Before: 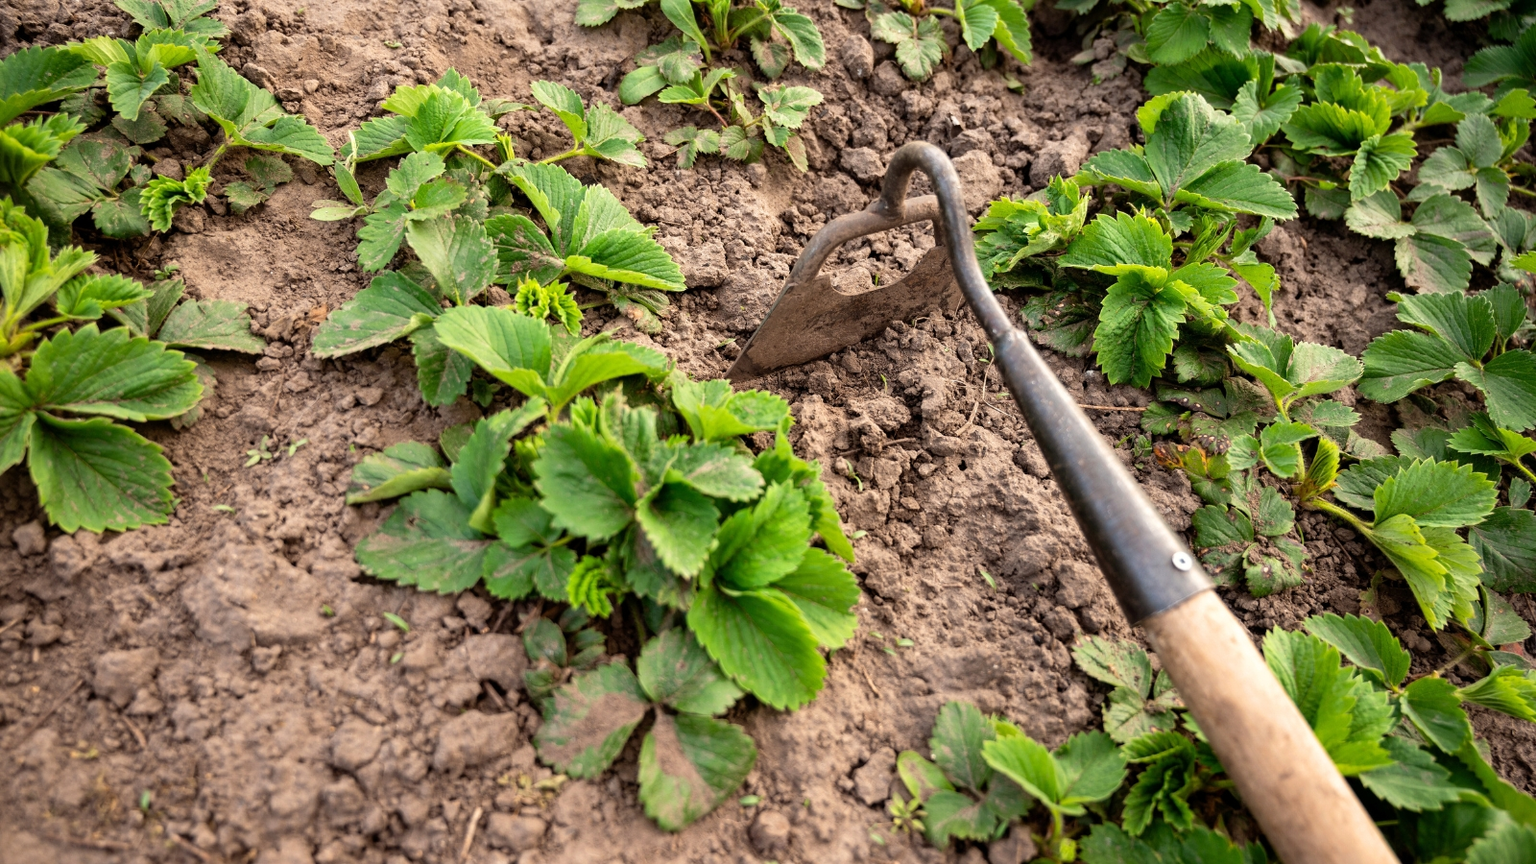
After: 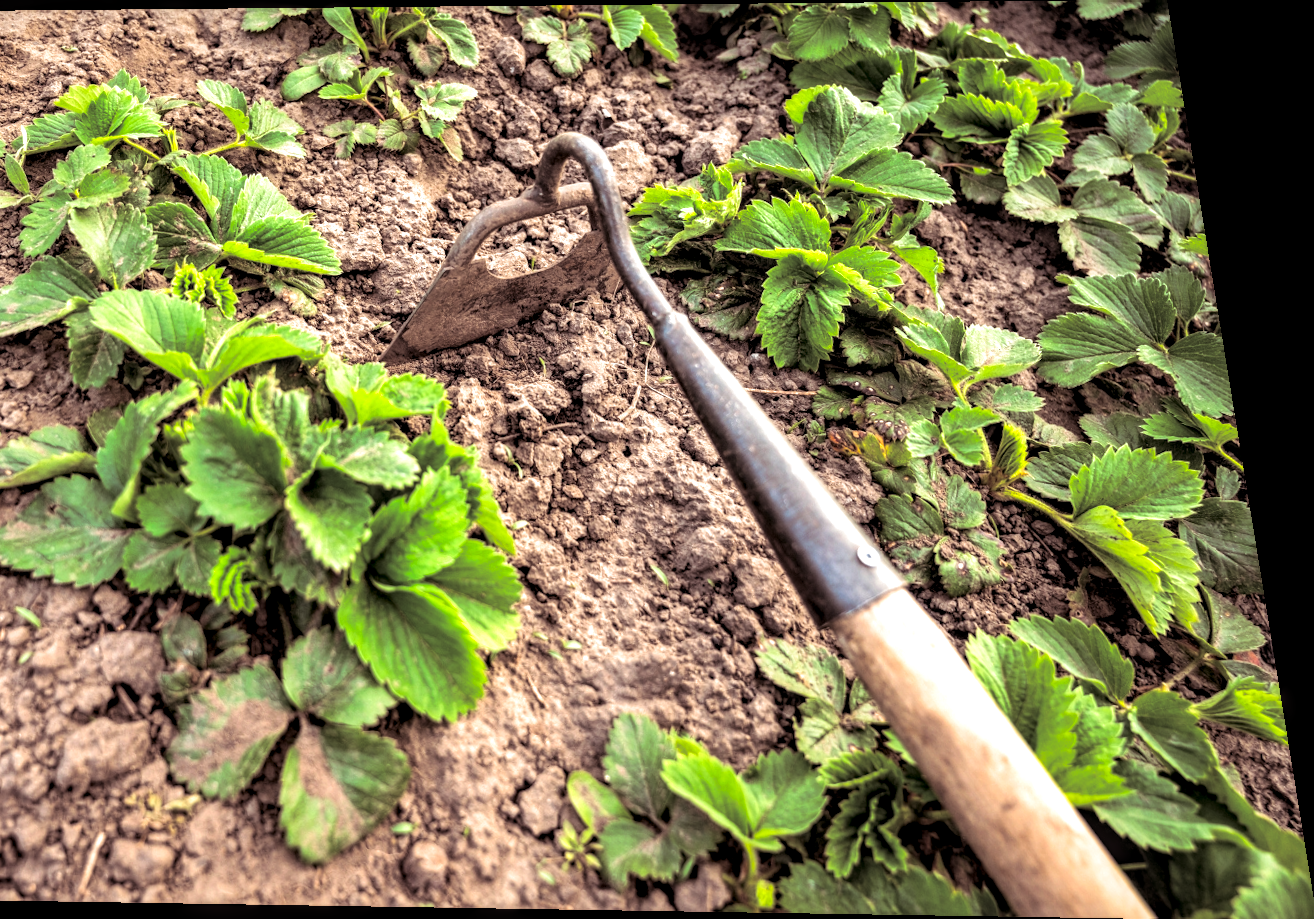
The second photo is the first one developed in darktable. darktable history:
split-toning: shadows › saturation 0.24, highlights › hue 54°, highlights › saturation 0.24
exposure: black level correction 0.001, exposure 0.5 EV, compensate exposure bias true, compensate highlight preservation false
crop and rotate: left 24.6%
local contrast: highlights 25%, detail 150%
contrast brightness saturation: contrast 0.03, brightness 0.06, saturation 0.13
white balance: red 0.982, blue 1.018
rotate and perspective: rotation 0.128°, lens shift (vertical) -0.181, lens shift (horizontal) -0.044, shear 0.001, automatic cropping off
